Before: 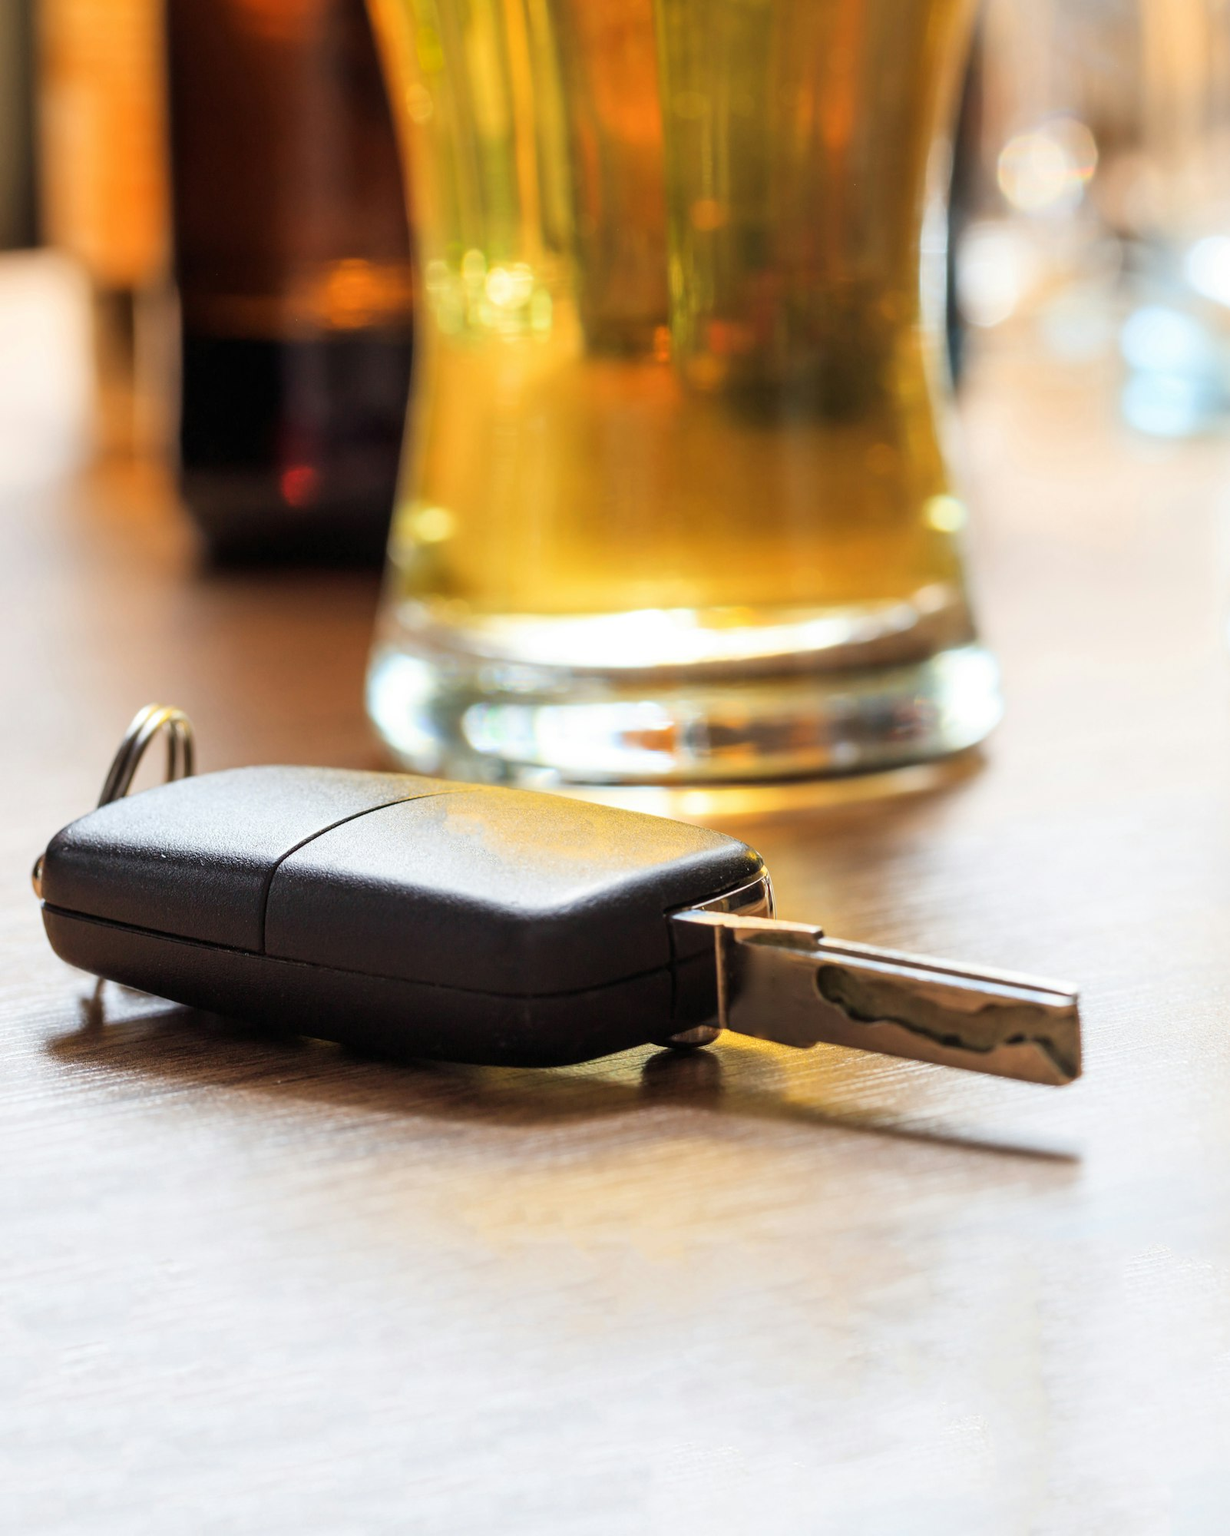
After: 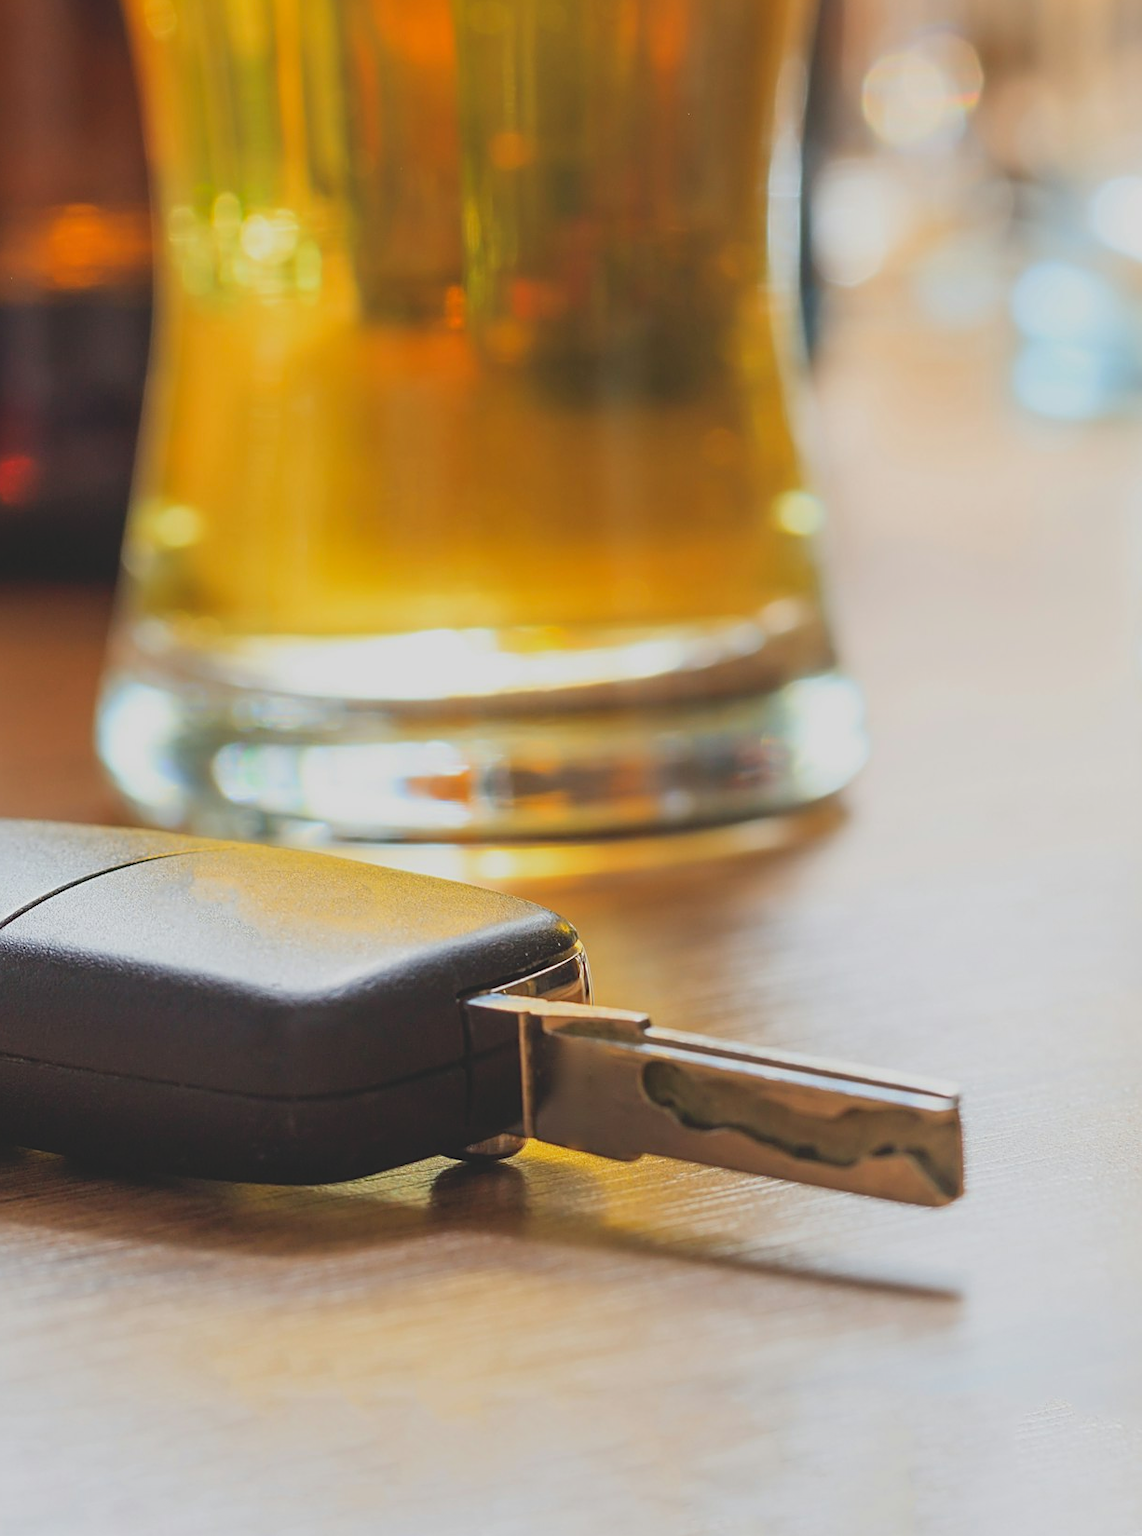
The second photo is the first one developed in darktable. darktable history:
contrast brightness saturation: contrast -0.276
sharpen: on, module defaults
crop: left 23.406%, top 5.922%, bottom 11.584%
